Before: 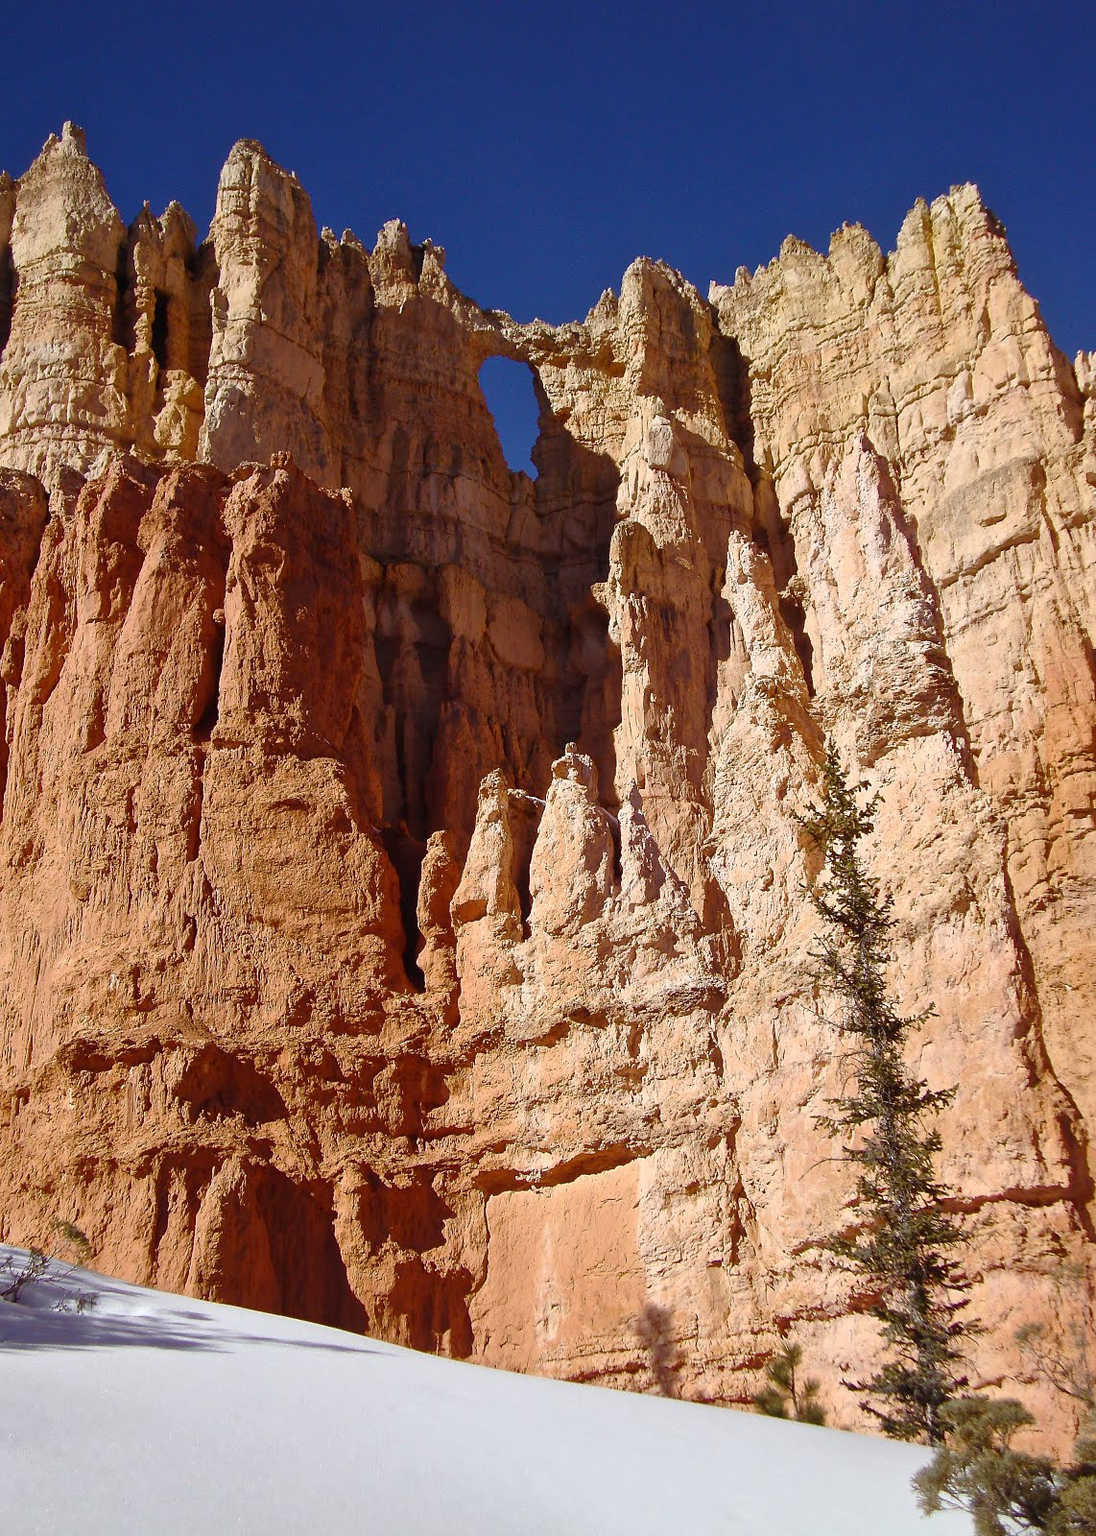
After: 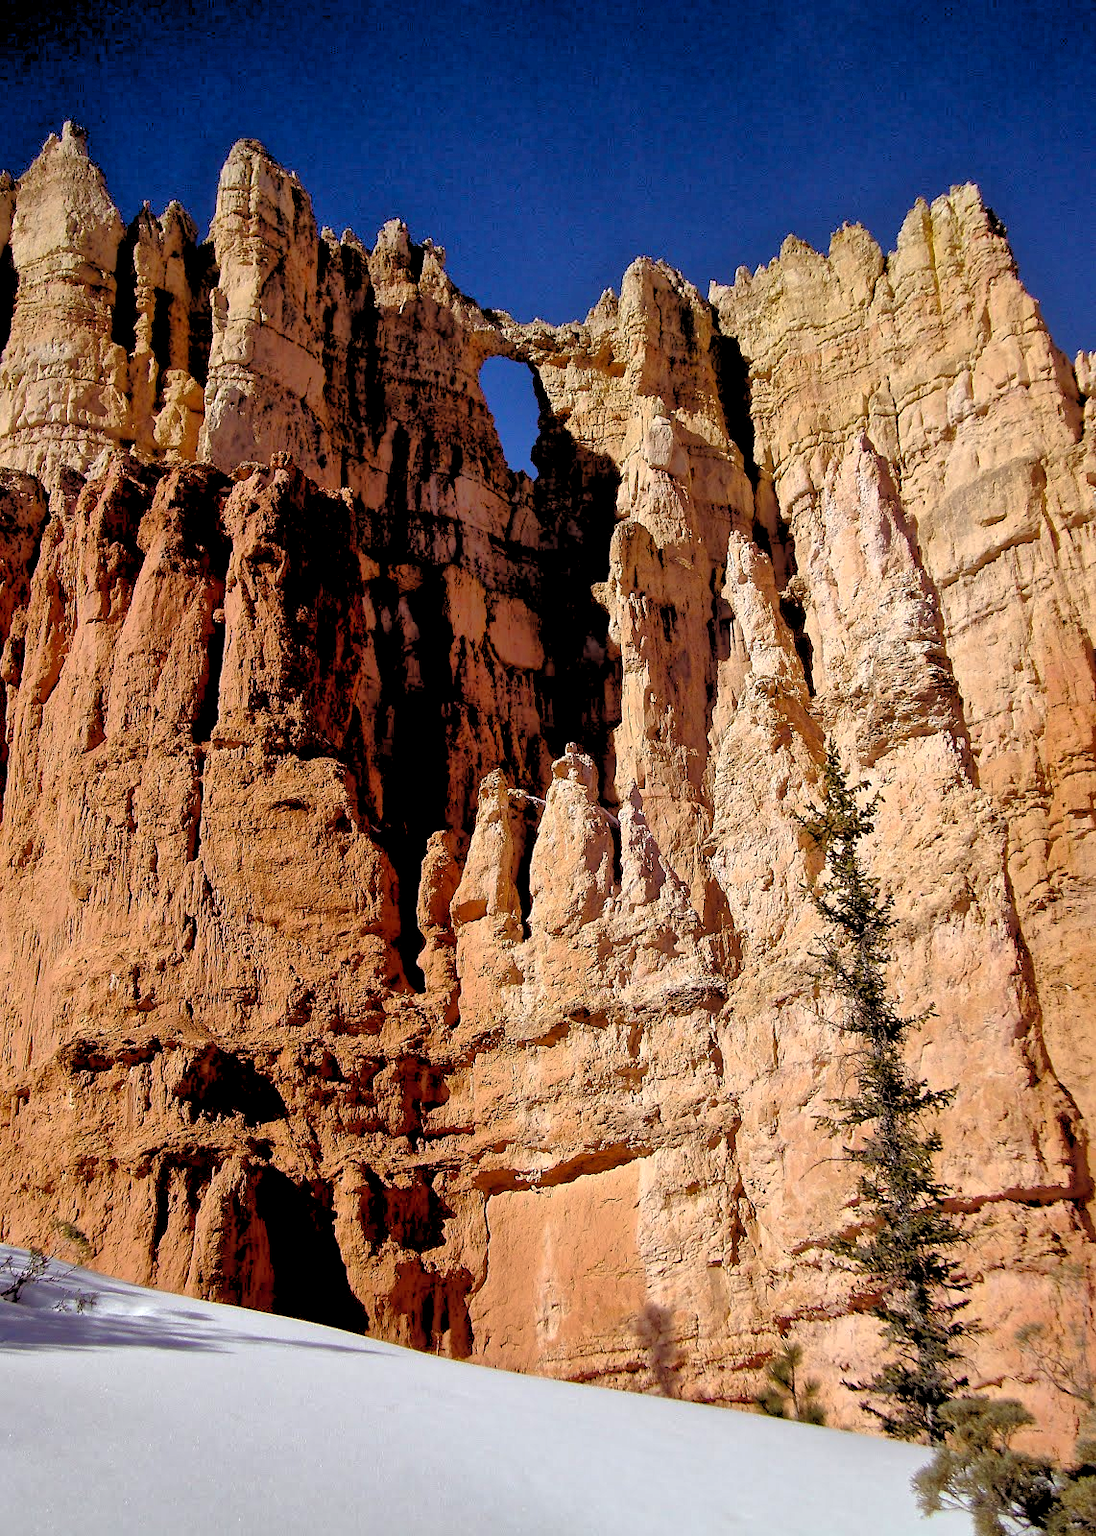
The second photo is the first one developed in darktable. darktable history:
shadows and highlights: on, module defaults
color correction: saturation 1.11
rgb levels: levels [[0.029, 0.461, 0.922], [0, 0.5, 1], [0, 0.5, 1]]
